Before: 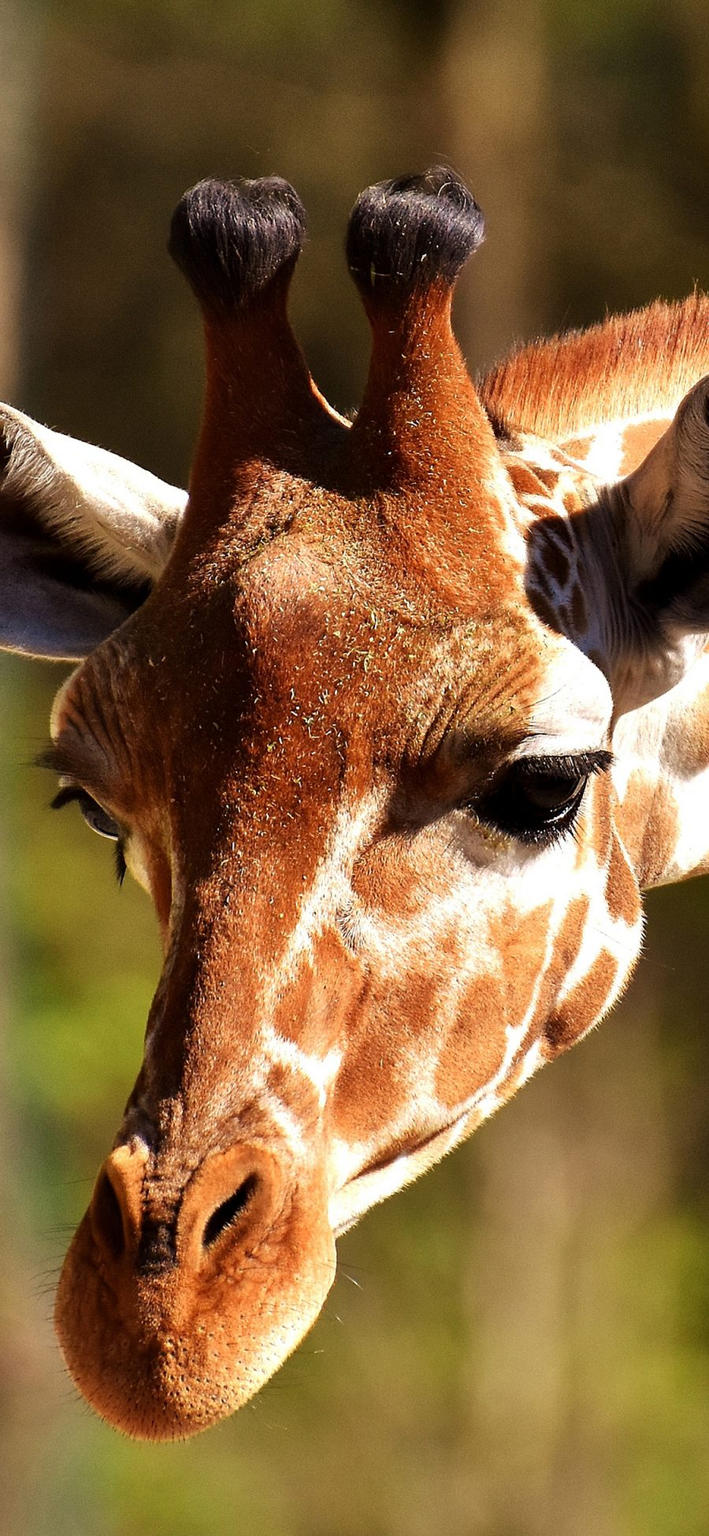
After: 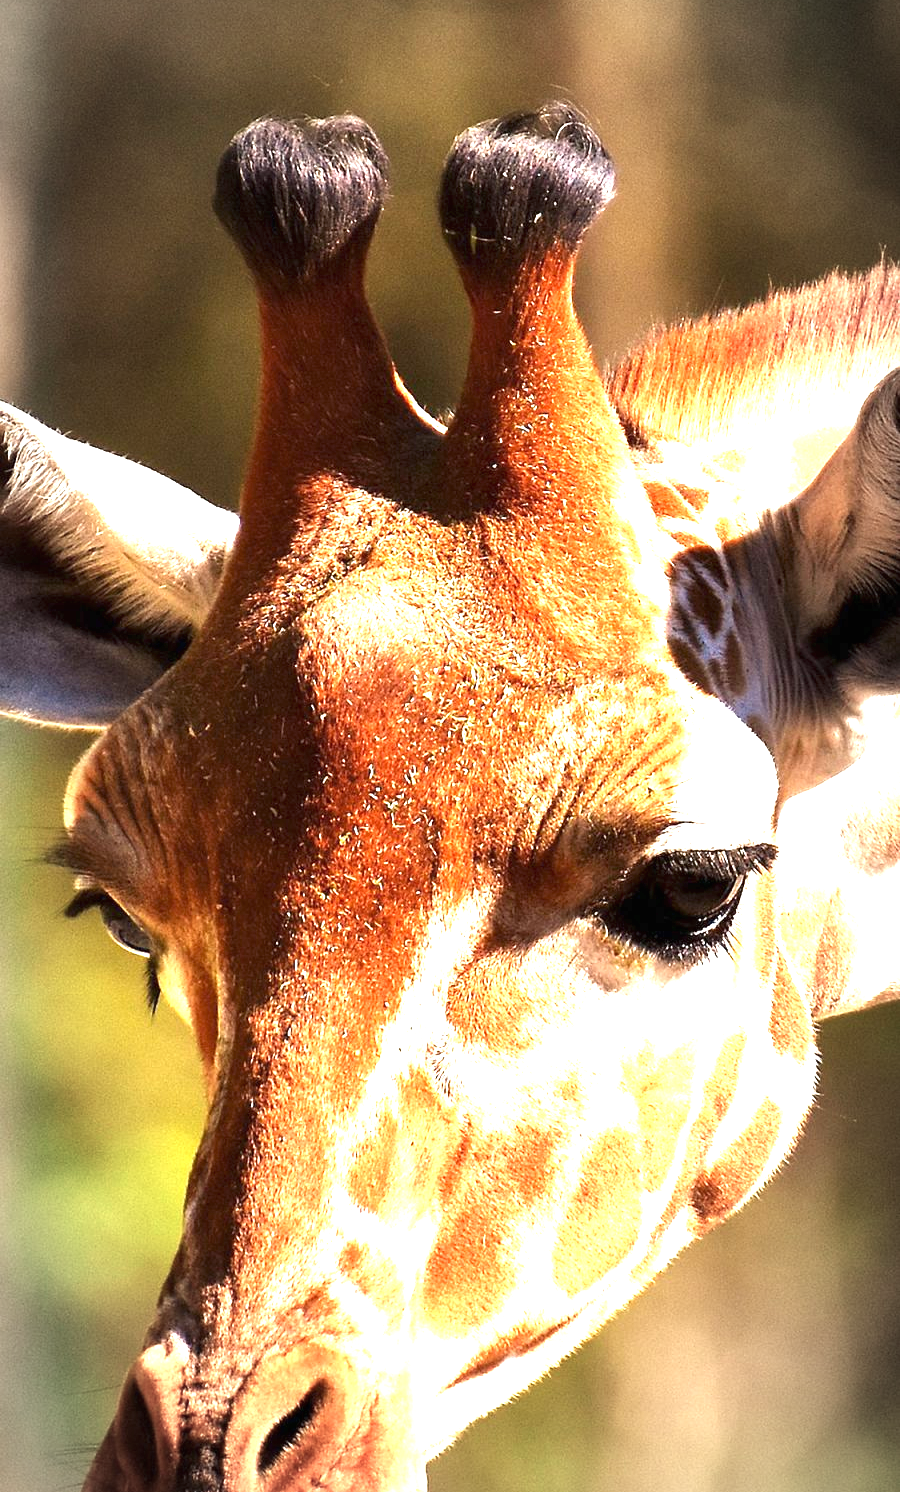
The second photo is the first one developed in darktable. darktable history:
crop: top 5.635%, bottom 17.774%
vignetting: automatic ratio true
exposure: black level correction 0, exposure 1.753 EV, compensate highlight preservation false
